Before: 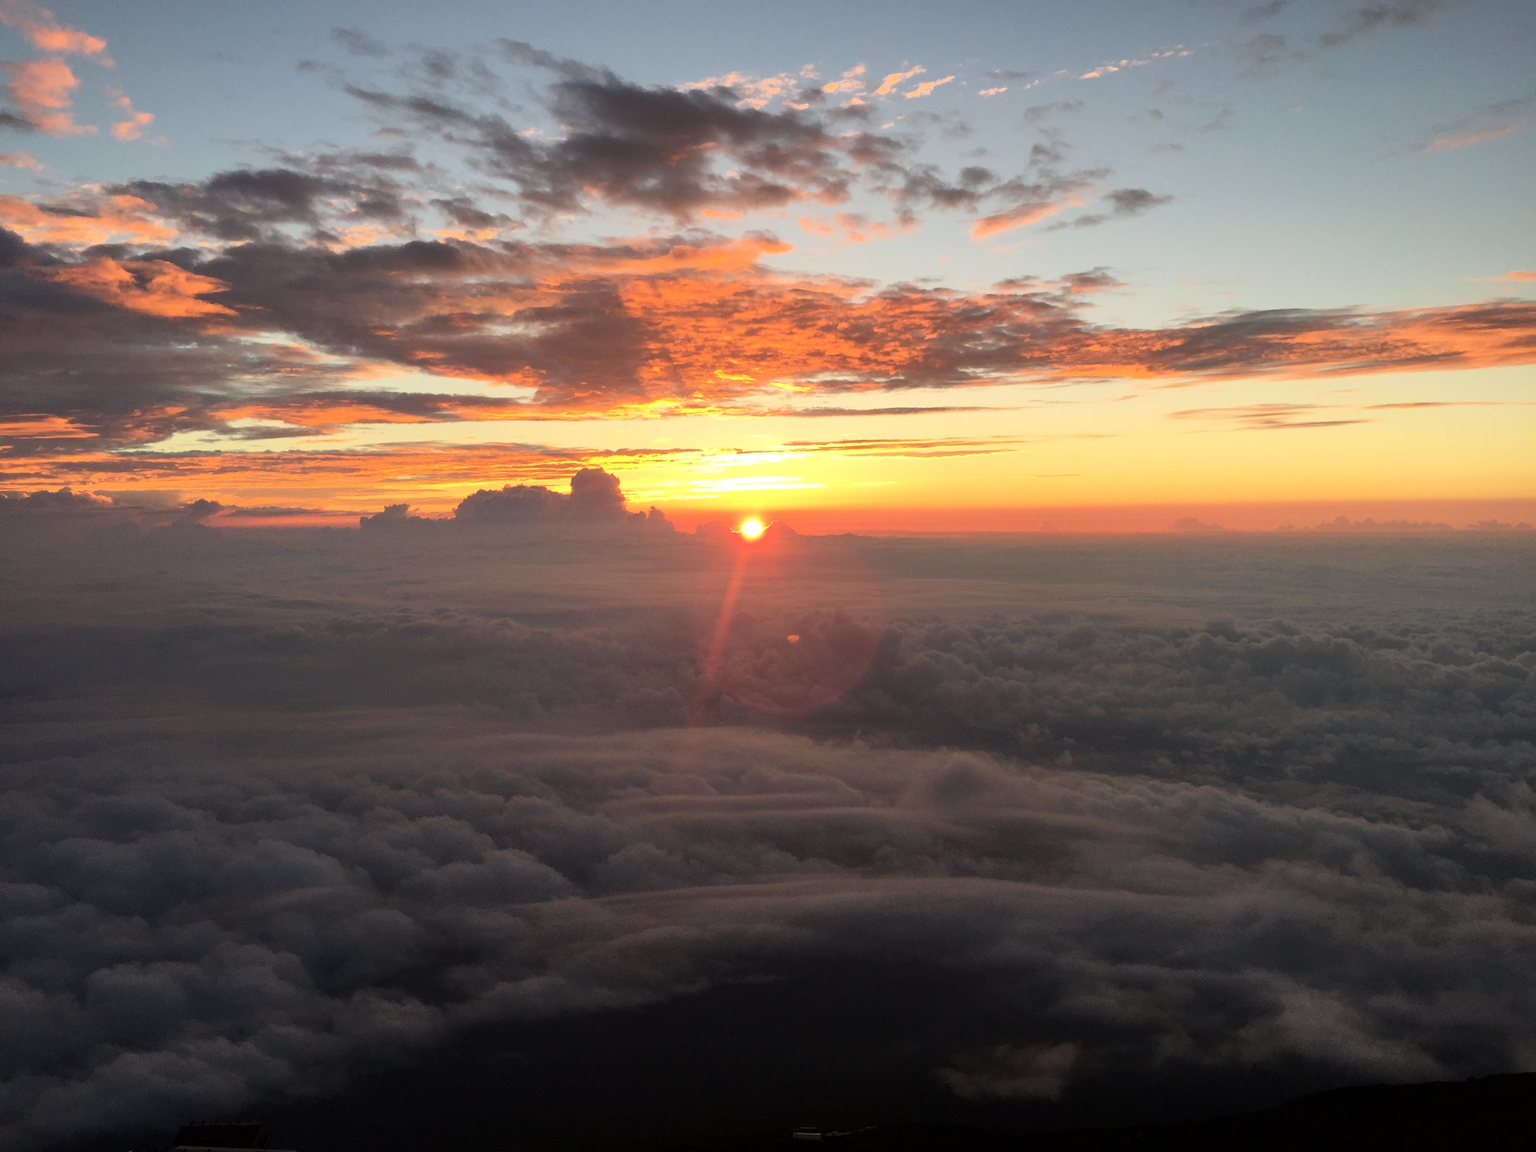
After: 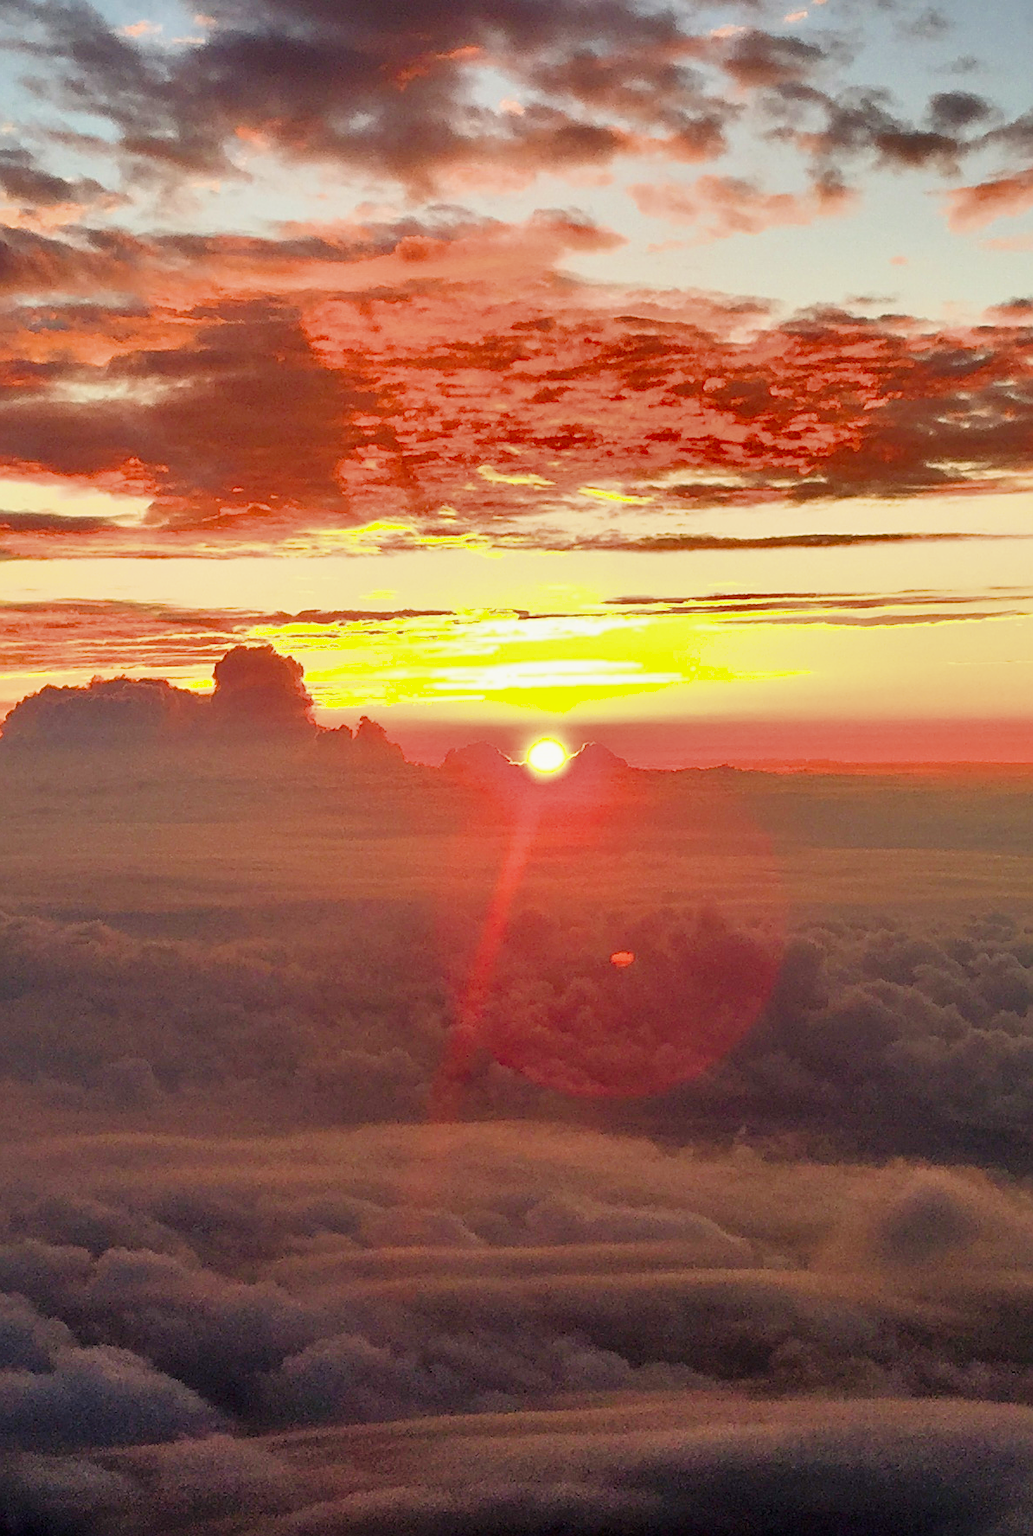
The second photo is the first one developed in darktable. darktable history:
crop and rotate: left 29.615%, top 10.162%, right 33.755%, bottom 17.278%
filmic rgb: black relative exposure -4.81 EV, white relative exposure 4.02 EV, hardness 2.8, iterations of high-quality reconstruction 0
exposure: exposure 0.946 EV, compensate highlight preservation false
sharpen: on, module defaults
contrast brightness saturation: brightness -0.251, saturation 0.196
color balance rgb: highlights gain › luminance 6.422%, highlights gain › chroma 1.218%, highlights gain › hue 93.15°, perceptual saturation grading › global saturation 20%, perceptual saturation grading › highlights -24.883%, perceptual saturation grading › shadows 24.211%, perceptual brilliance grading › global brilliance 2.782%, global vibrance 50.237%
shadows and highlights: radius 118.25, shadows 41.89, highlights -61.78, soften with gaussian
